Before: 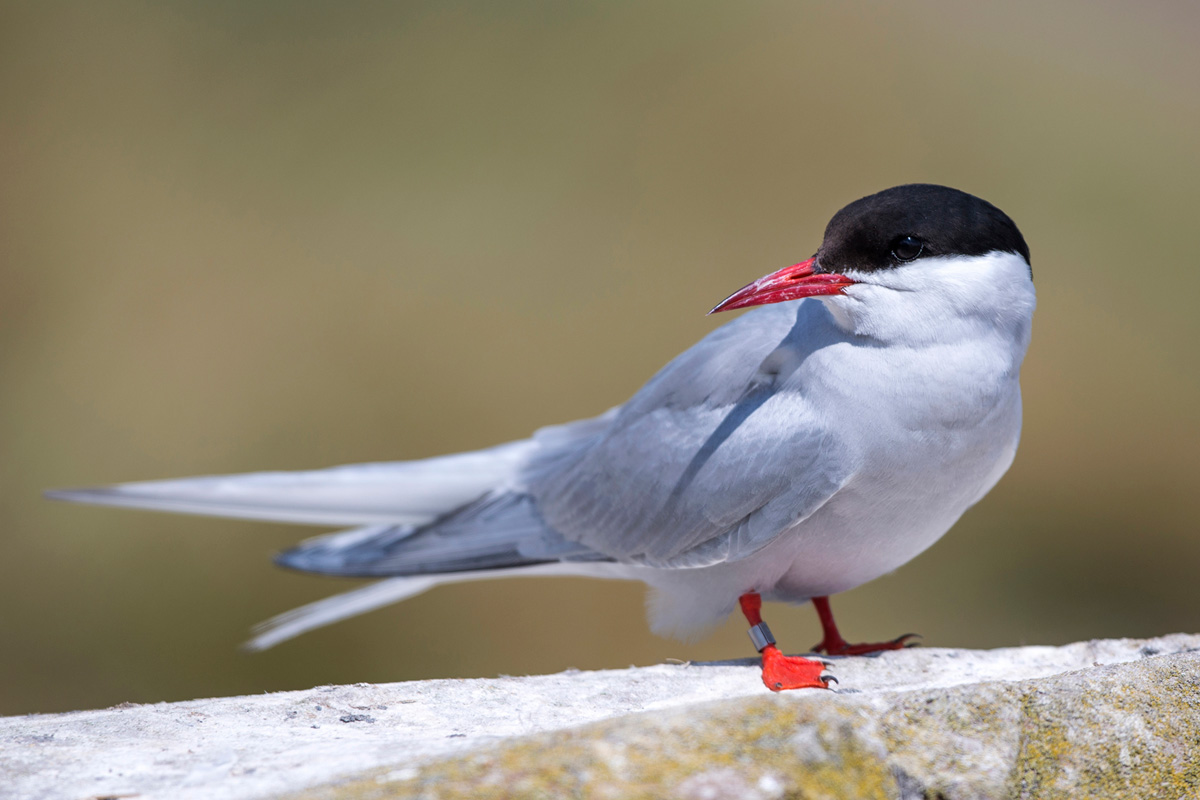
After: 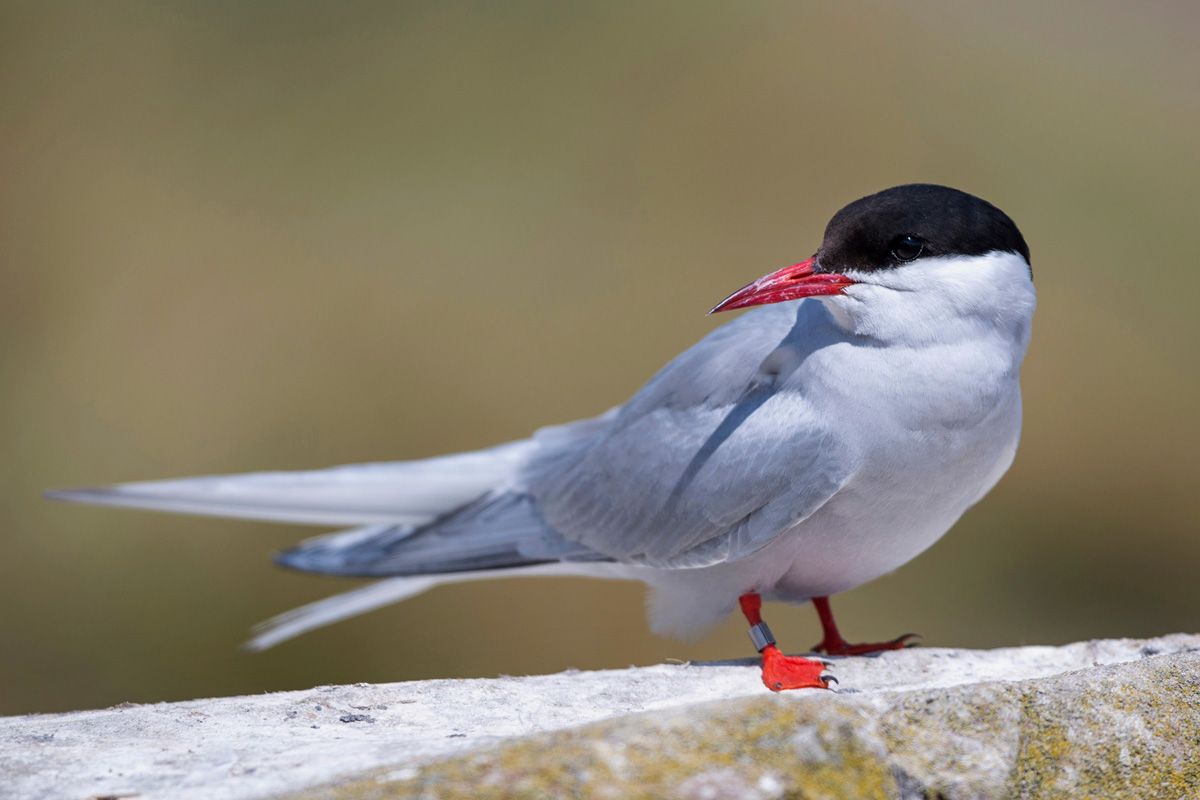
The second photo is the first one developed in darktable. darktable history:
exposure: black level correction 0.001, exposure -0.124 EV, compensate highlight preservation false
shadows and highlights: low approximation 0.01, soften with gaussian
